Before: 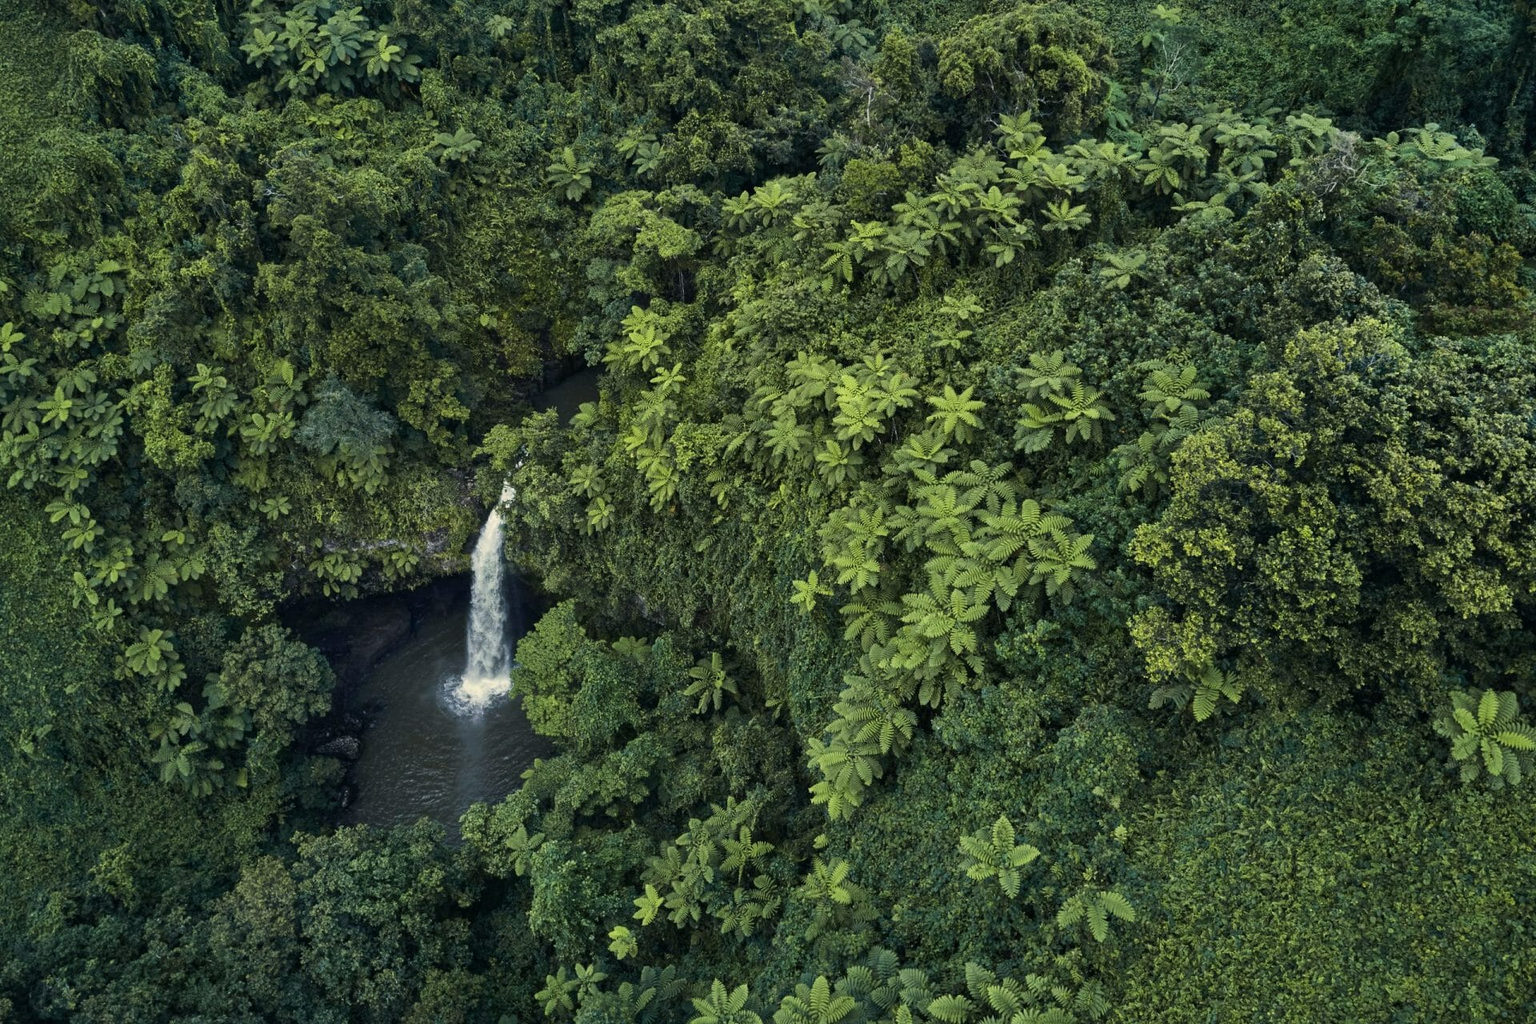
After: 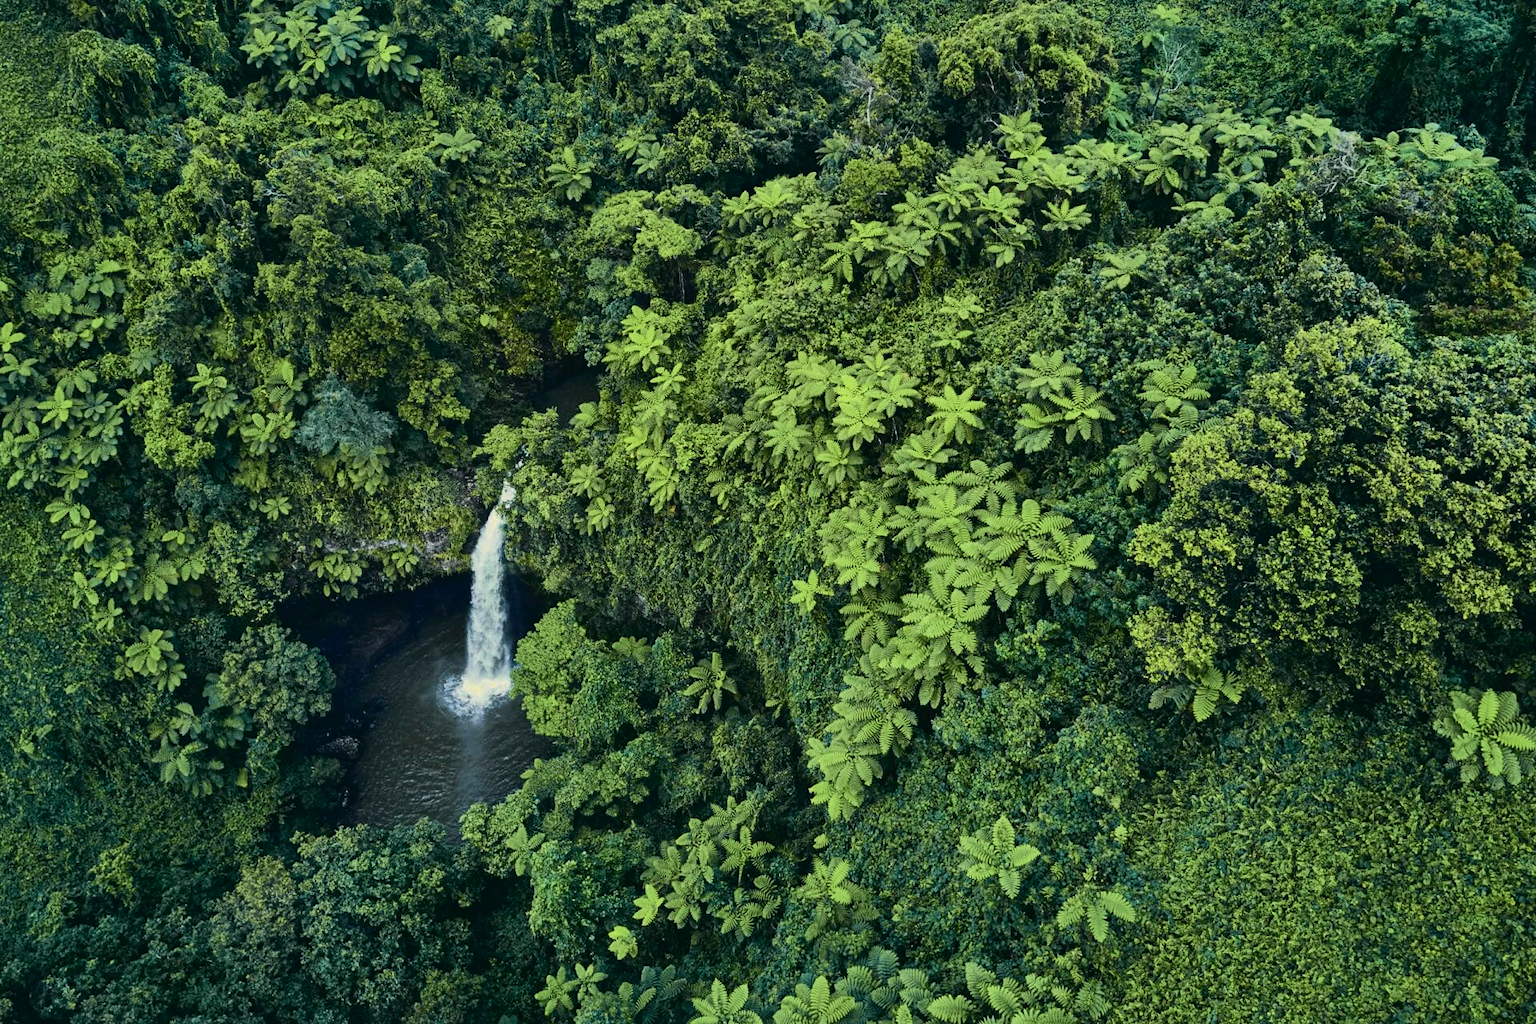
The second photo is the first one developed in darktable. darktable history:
tone curve: curves: ch0 [(0, 0.022) (0.114, 0.083) (0.281, 0.315) (0.447, 0.557) (0.588, 0.711) (0.786, 0.839) (0.999, 0.949)]; ch1 [(0, 0) (0.389, 0.352) (0.458, 0.433) (0.486, 0.474) (0.509, 0.505) (0.535, 0.53) (0.555, 0.557) (0.586, 0.622) (0.677, 0.724) (1, 1)]; ch2 [(0, 0) (0.369, 0.388) (0.449, 0.431) (0.501, 0.5) (0.528, 0.52) (0.561, 0.59) (0.697, 0.721) (1, 1)], color space Lab, independent channels, preserve colors none
